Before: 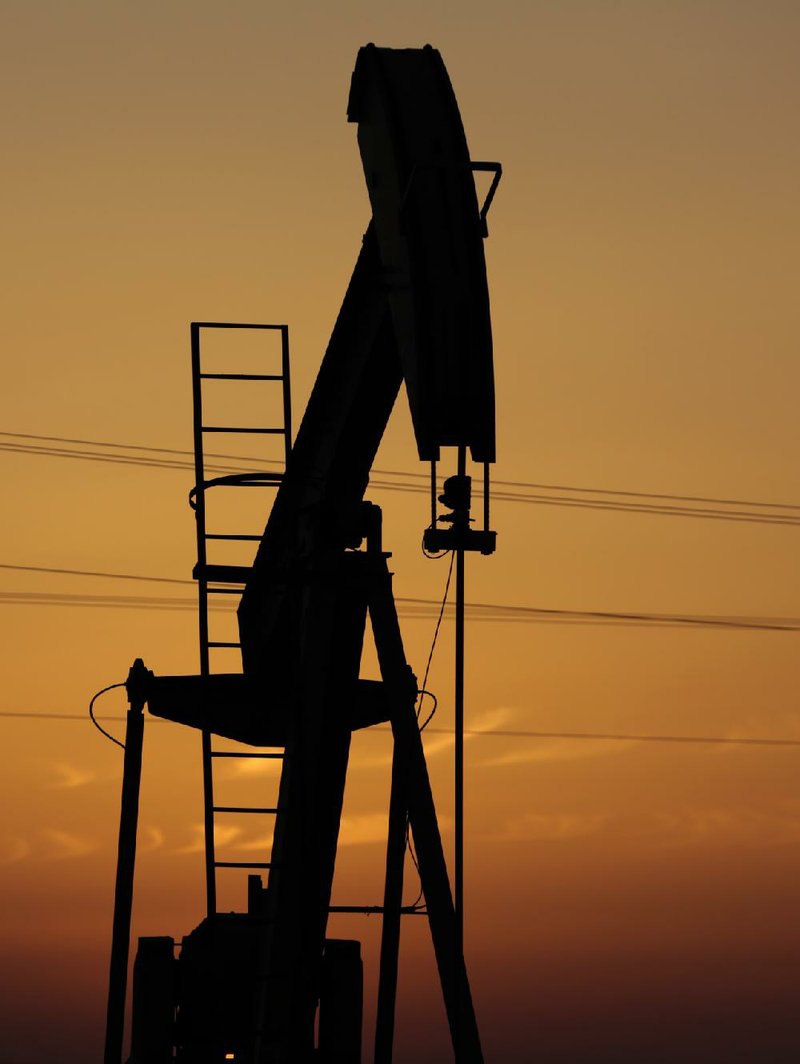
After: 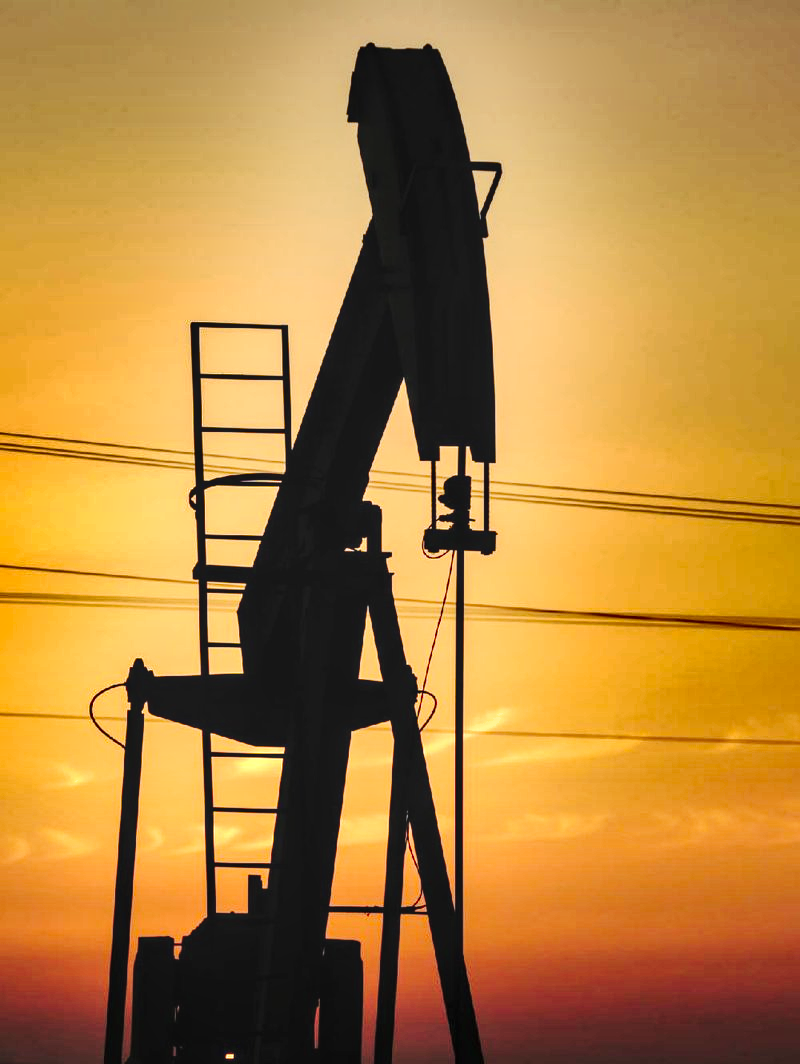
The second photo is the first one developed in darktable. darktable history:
tone curve: curves: ch0 [(0, 0) (0.003, 0.023) (0.011, 0.029) (0.025, 0.037) (0.044, 0.047) (0.069, 0.057) (0.1, 0.075) (0.136, 0.103) (0.177, 0.145) (0.224, 0.193) (0.277, 0.266) (0.335, 0.362) (0.399, 0.473) (0.468, 0.569) (0.543, 0.655) (0.623, 0.73) (0.709, 0.804) (0.801, 0.874) (0.898, 0.924) (1, 1)], preserve colors none
local contrast: detail 130%
shadows and highlights: shadows 24.36, highlights -78.27, soften with gaussian
exposure: black level correction 0, exposure 1.463 EV, compensate highlight preservation false
